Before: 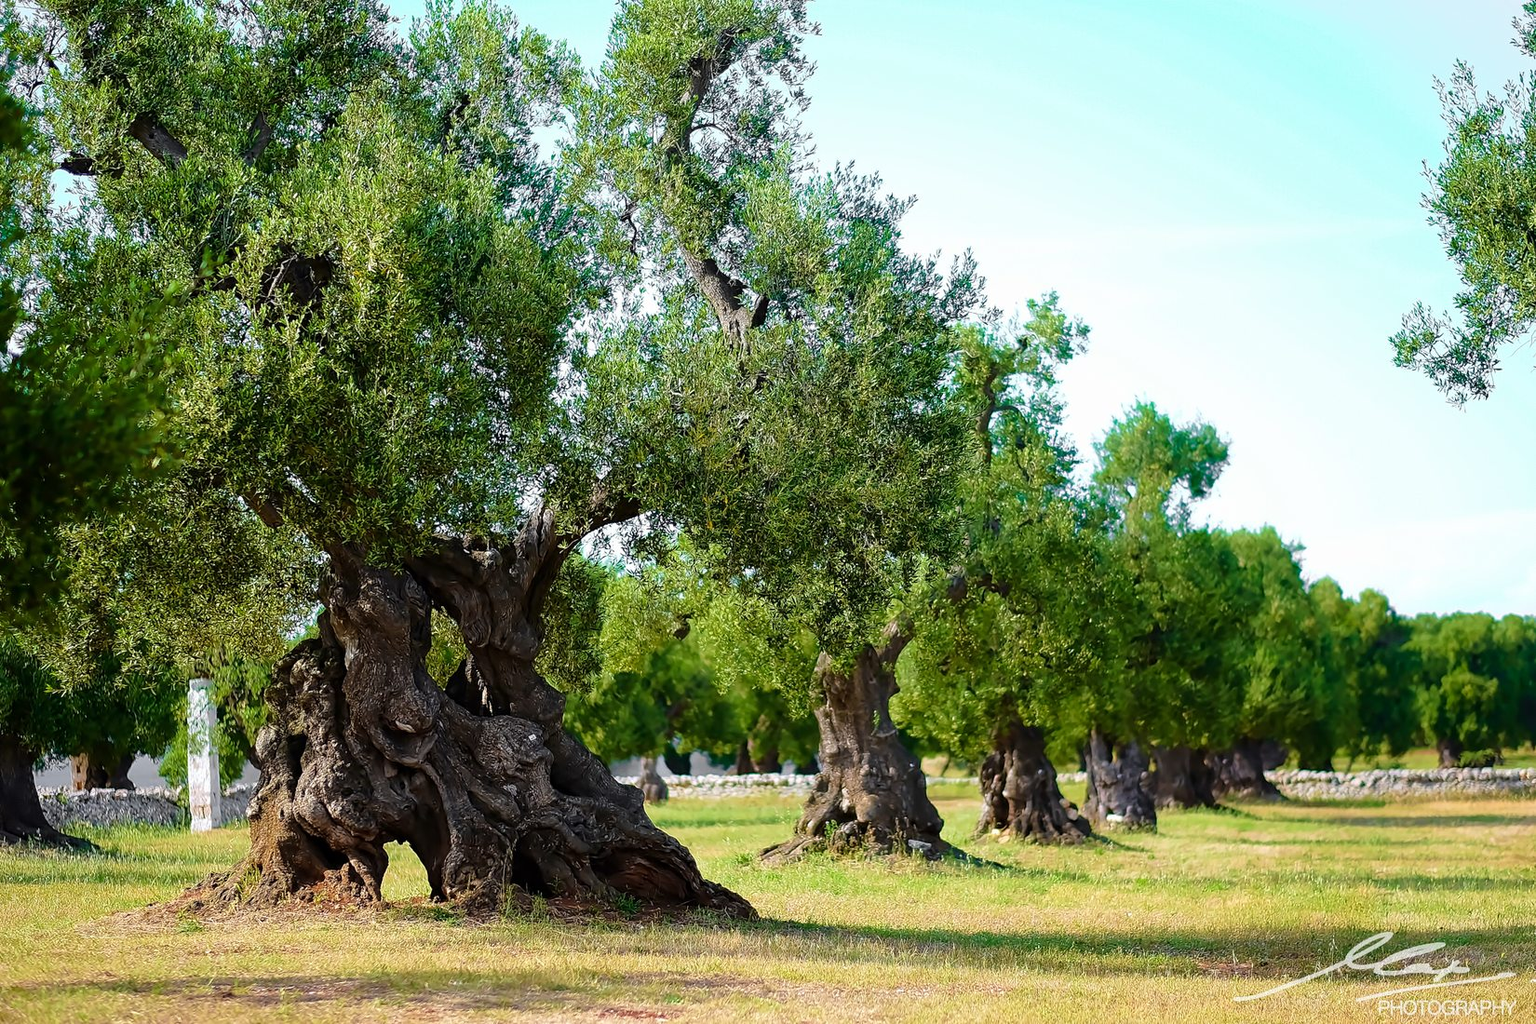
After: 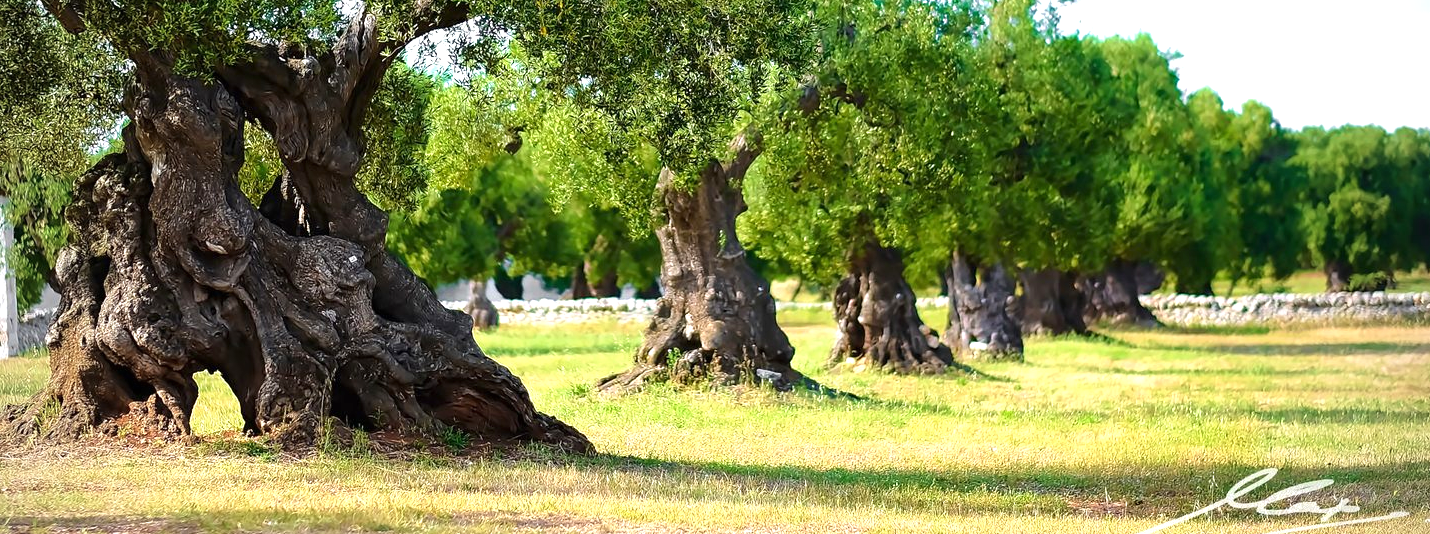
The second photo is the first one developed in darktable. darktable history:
crop and rotate: left 13.288%, top 48.522%, bottom 2.867%
exposure: black level correction 0, exposure 0.692 EV, compensate highlight preservation false
vignetting: fall-off start 73.61%, brightness -0.459, saturation -0.308, unbound false
